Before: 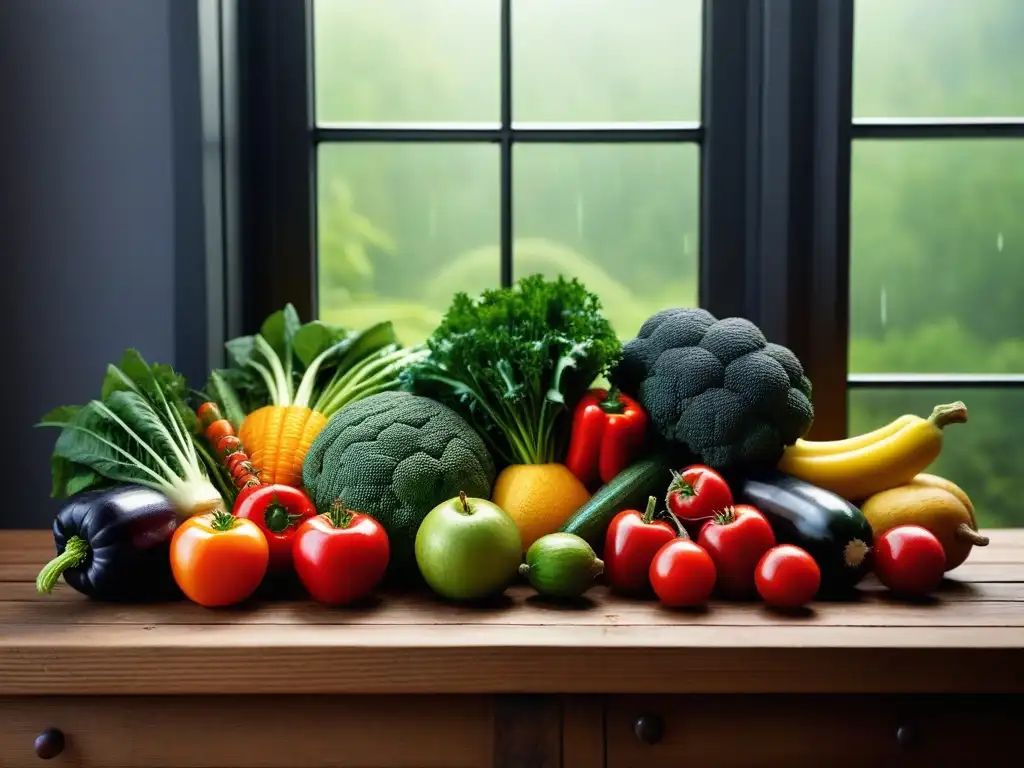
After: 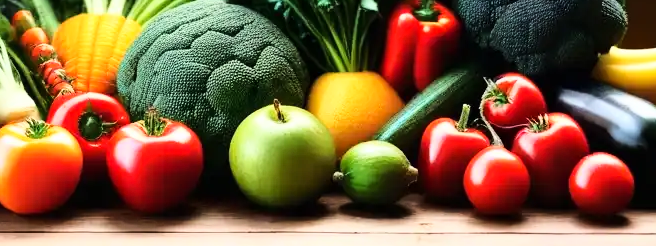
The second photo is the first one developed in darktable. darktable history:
crop: left 18.175%, top 51.069%, right 17.717%, bottom 16.813%
base curve: curves: ch0 [(0, 0) (0.028, 0.03) (0.121, 0.232) (0.46, 0.748) (0.859, 0.968) (1, 1)]
